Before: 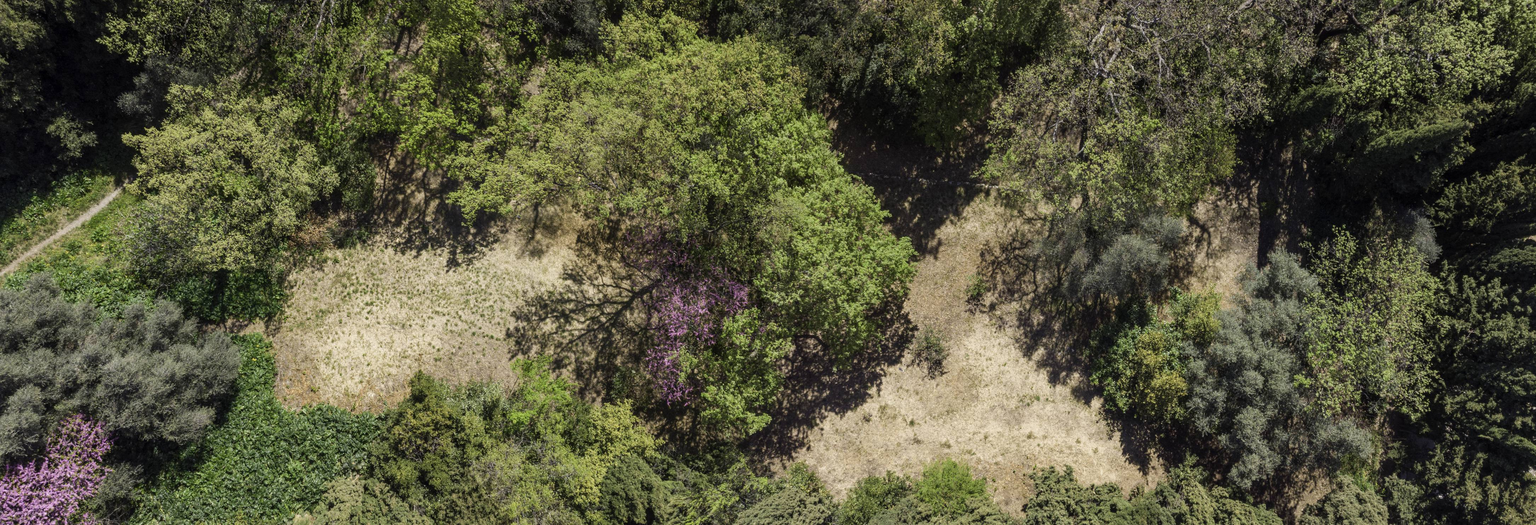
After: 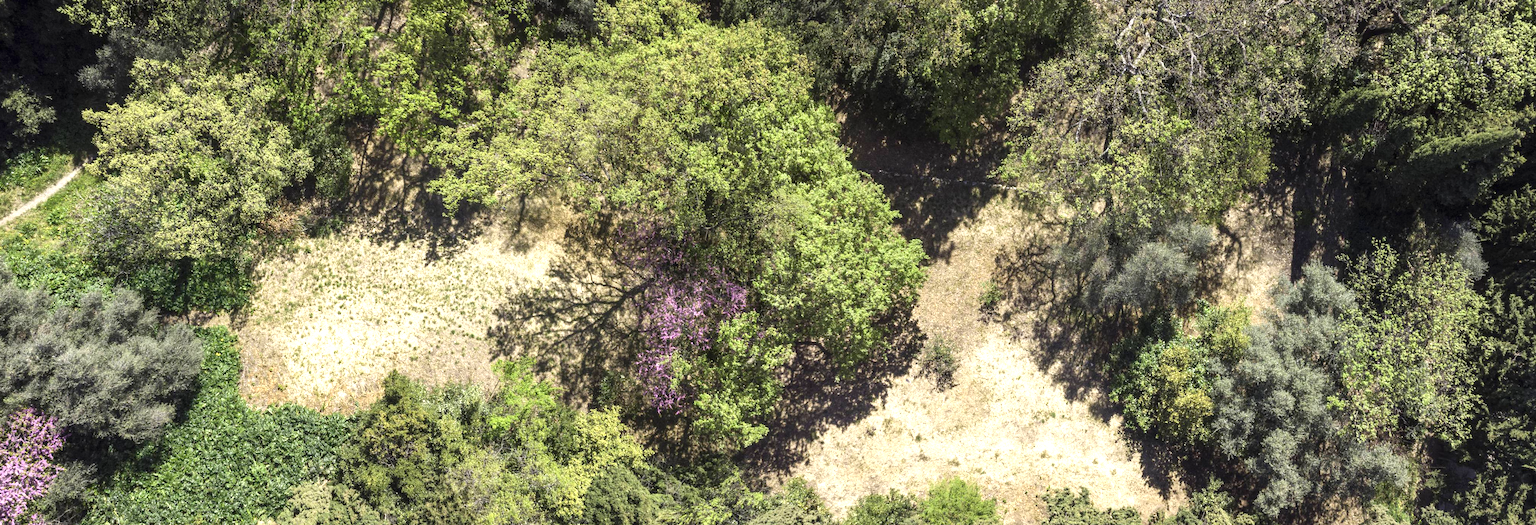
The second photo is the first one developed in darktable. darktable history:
crop and rotate: angle -1.32°
exposure: black level correction 0, exposure 1 EV, compensate exposure bias true, compensate highlight preservation false
